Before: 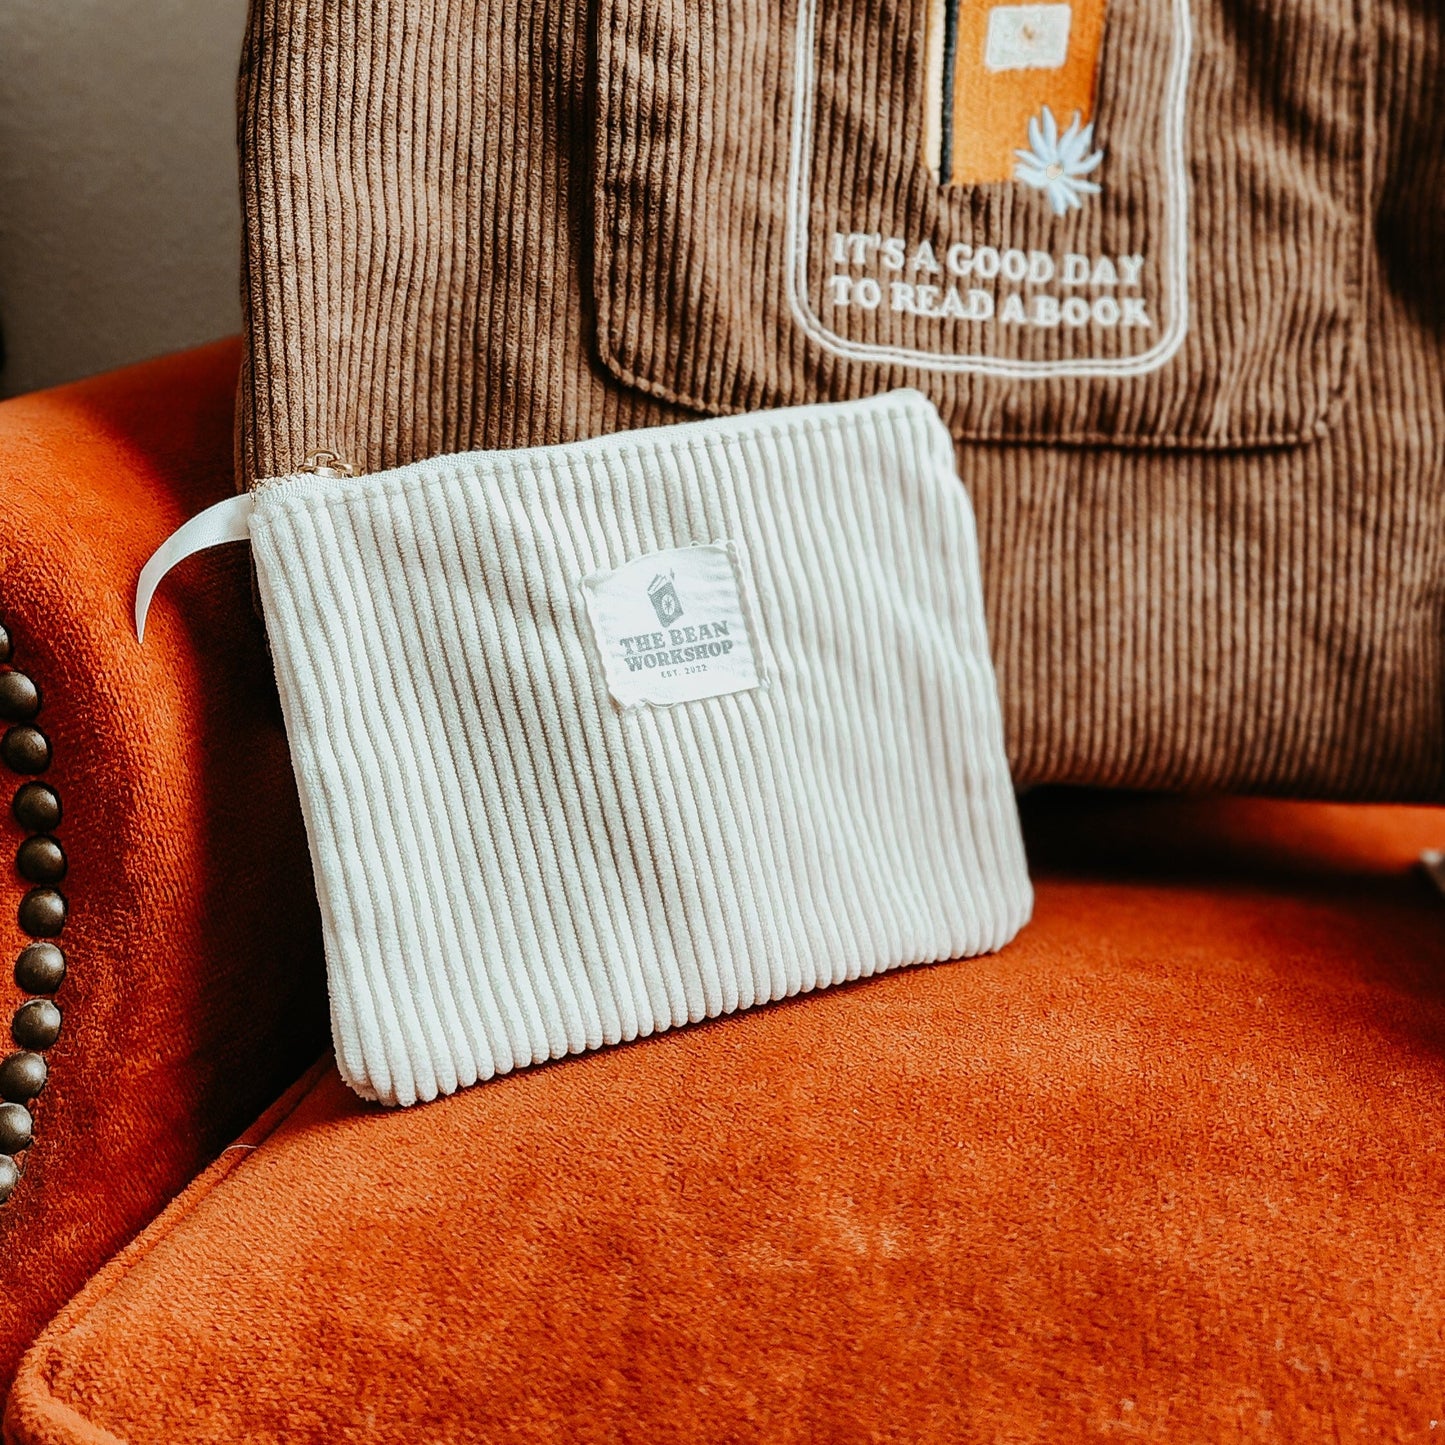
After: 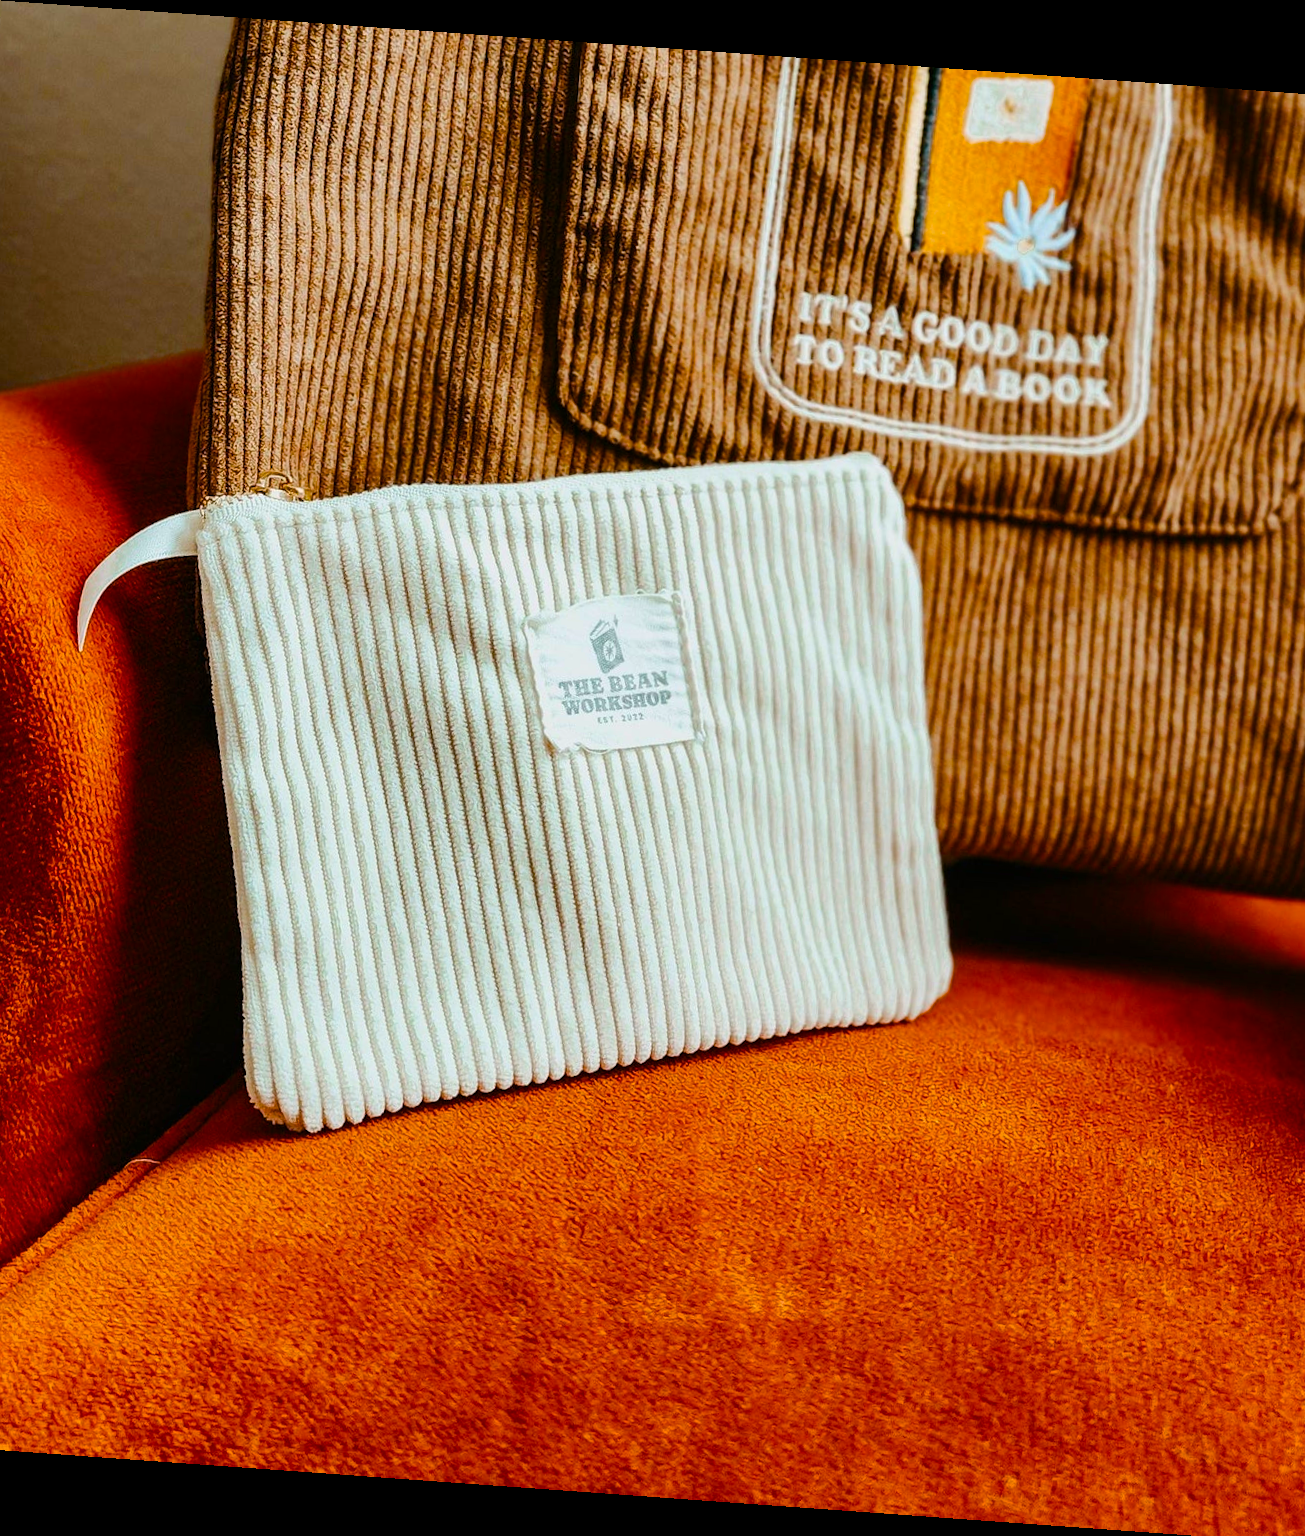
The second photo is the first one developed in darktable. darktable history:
crop: left 7.598%, right 7.873%
color balance rgb: linear chroma grading › global chroma 23.15%, perceptual saturation grading › global saturation 28.7%, perceptual saturation grading › mid-tones 12.04%, perceptual saturation grading › shadows 10.19%, global vibrance 22.22%
rotate and perspective: rotation 4.1°, automatic cropping off
